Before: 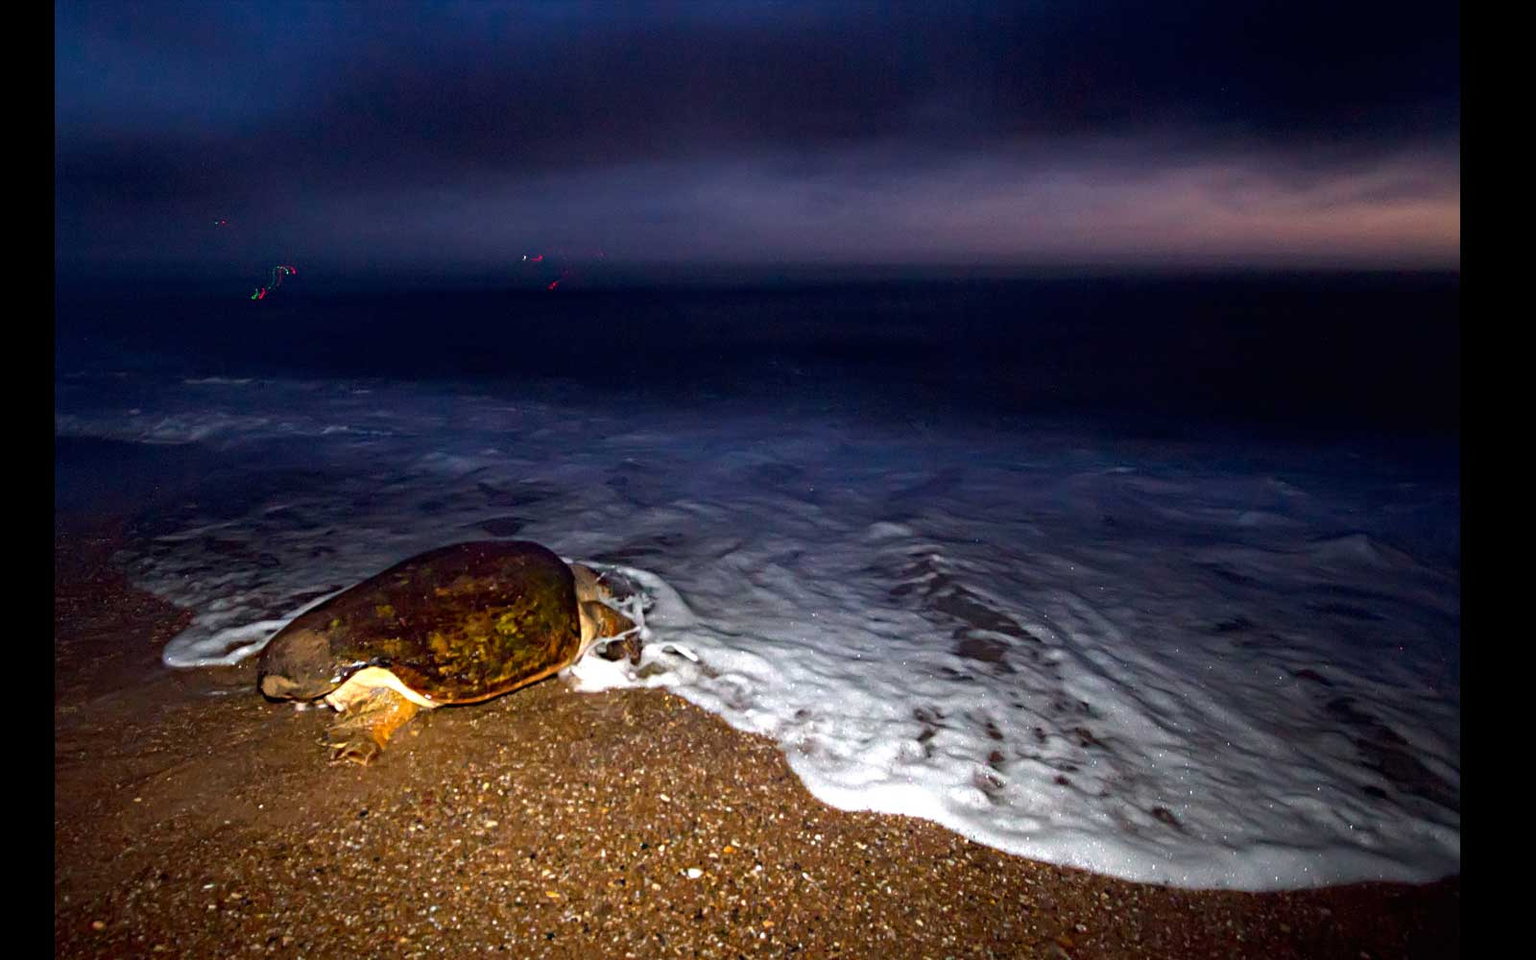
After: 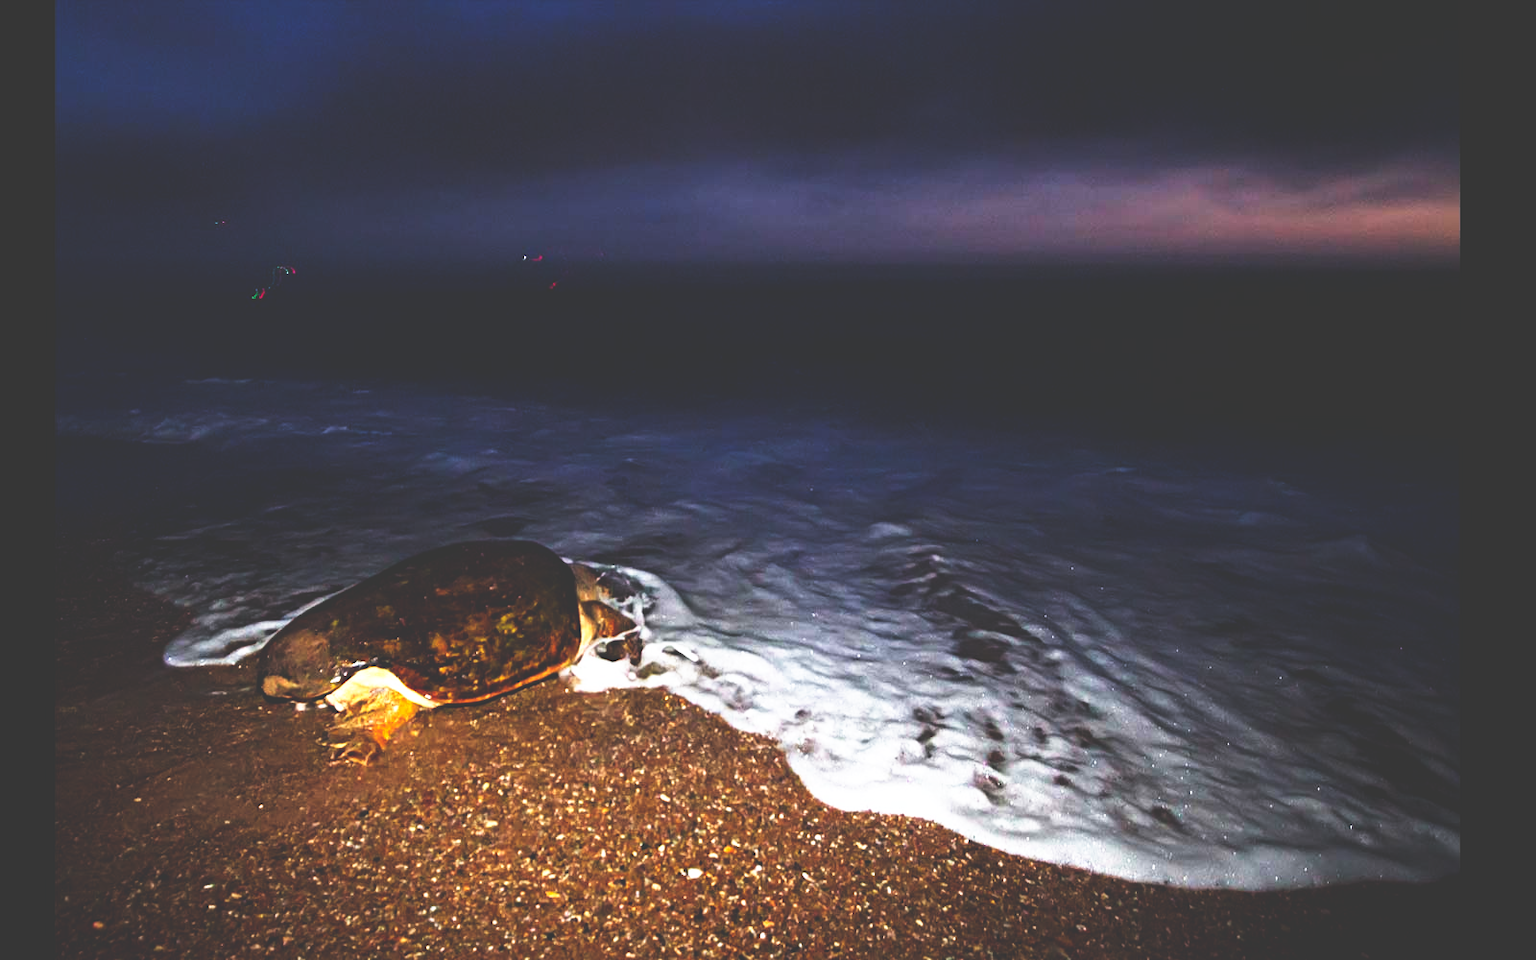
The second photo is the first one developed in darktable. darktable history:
color correction: highlights a* 0.003, highlights b* -0.283
base curve: curves: ch0 [(0, 0.036) (0.007, 0.037) (0.604, 0.887) (1, 1)], preserve colors none
